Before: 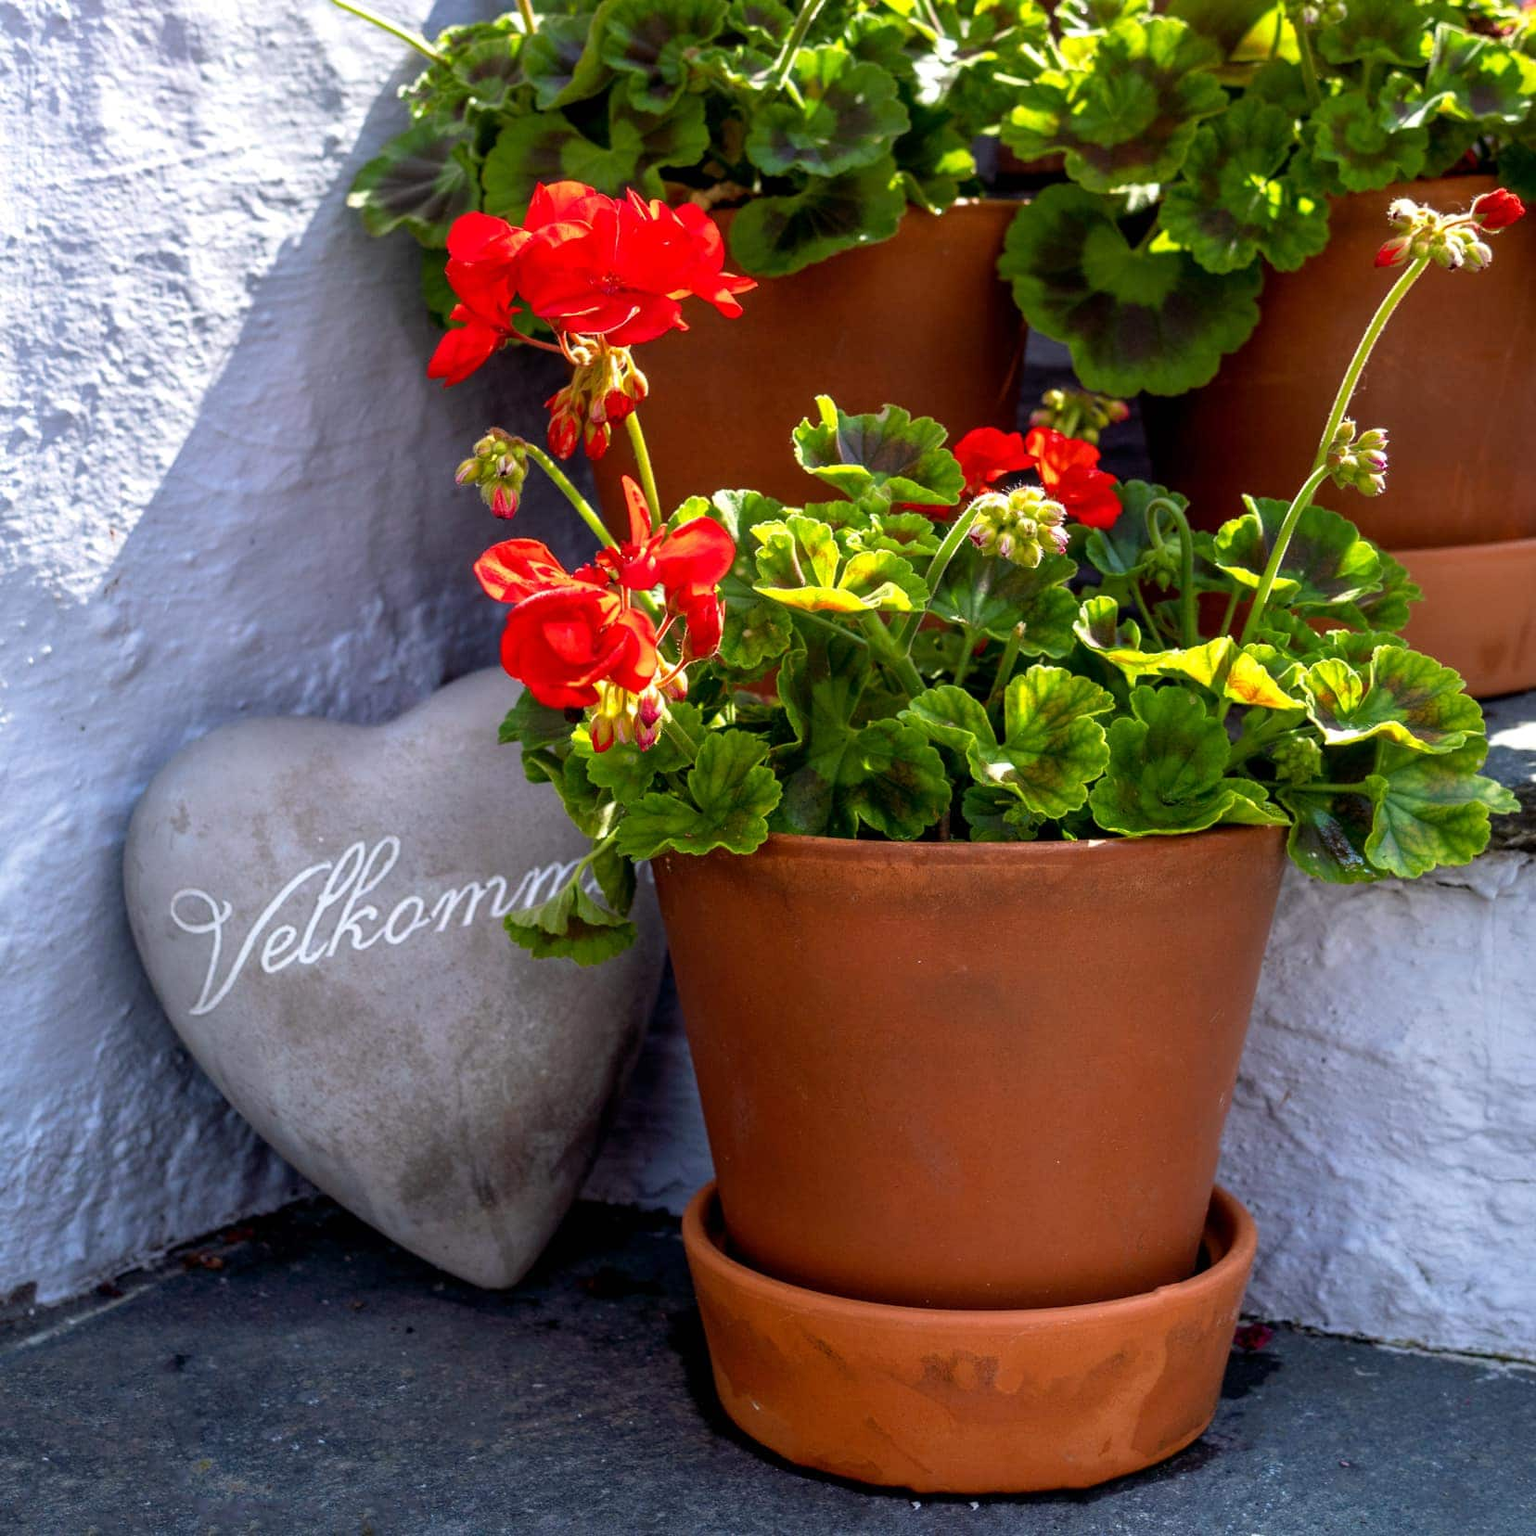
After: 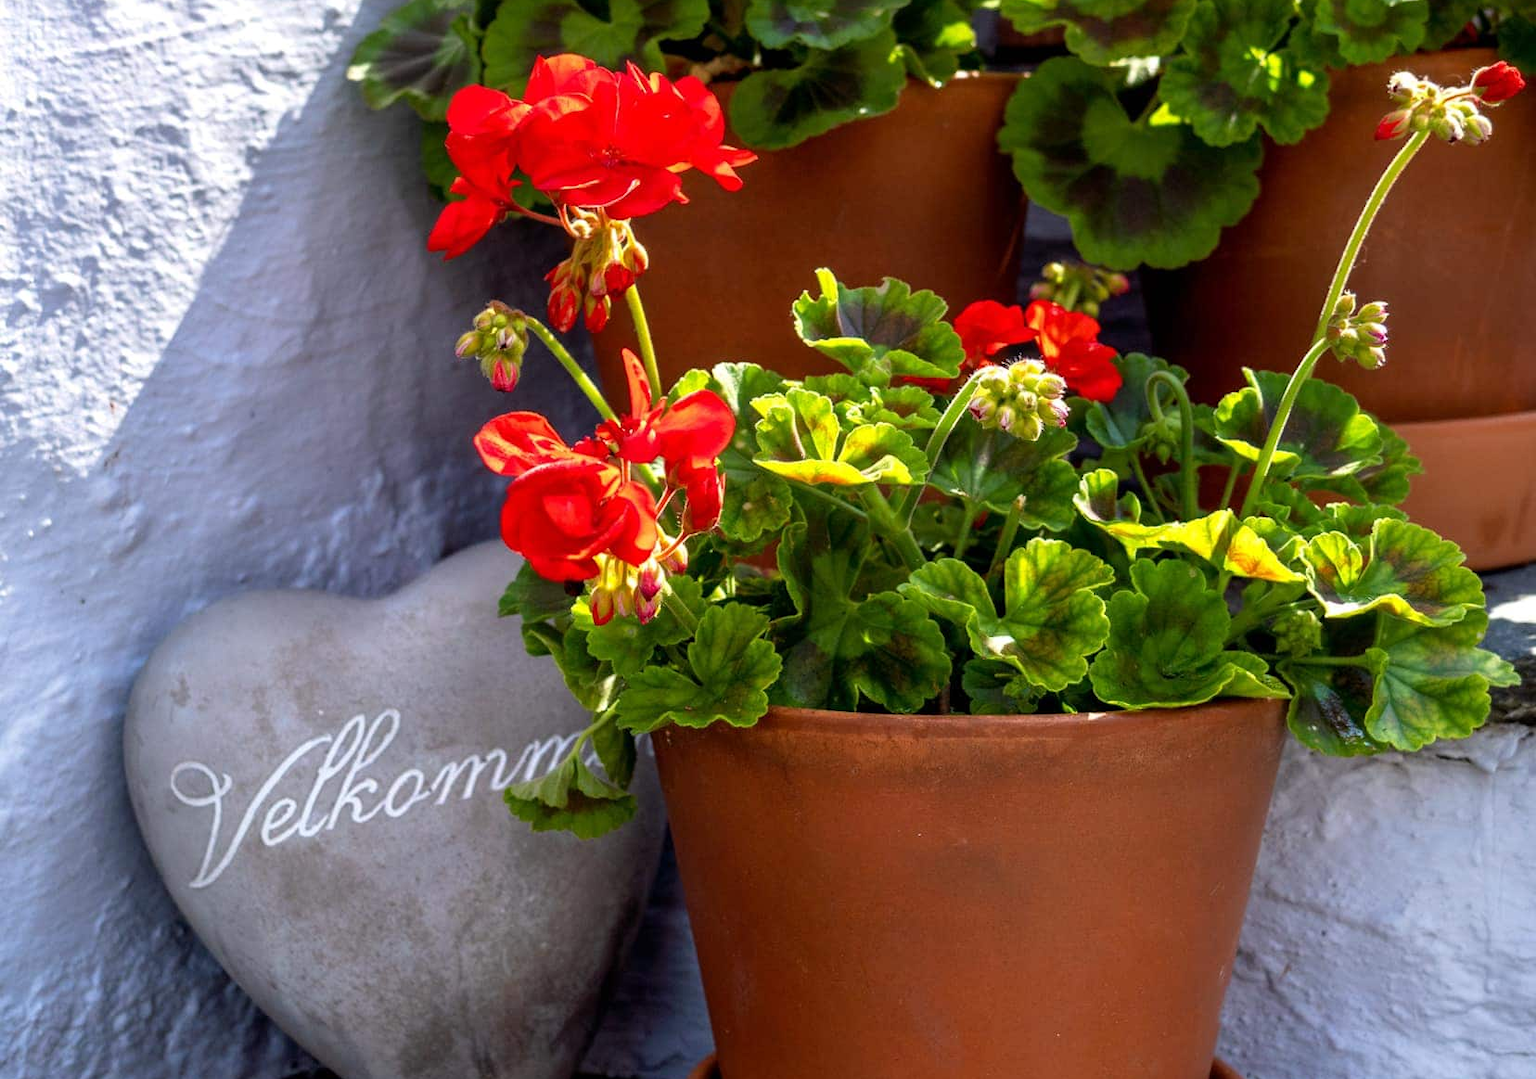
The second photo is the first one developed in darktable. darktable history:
crop and rotate: top 8.299%, bottom 21.355%
